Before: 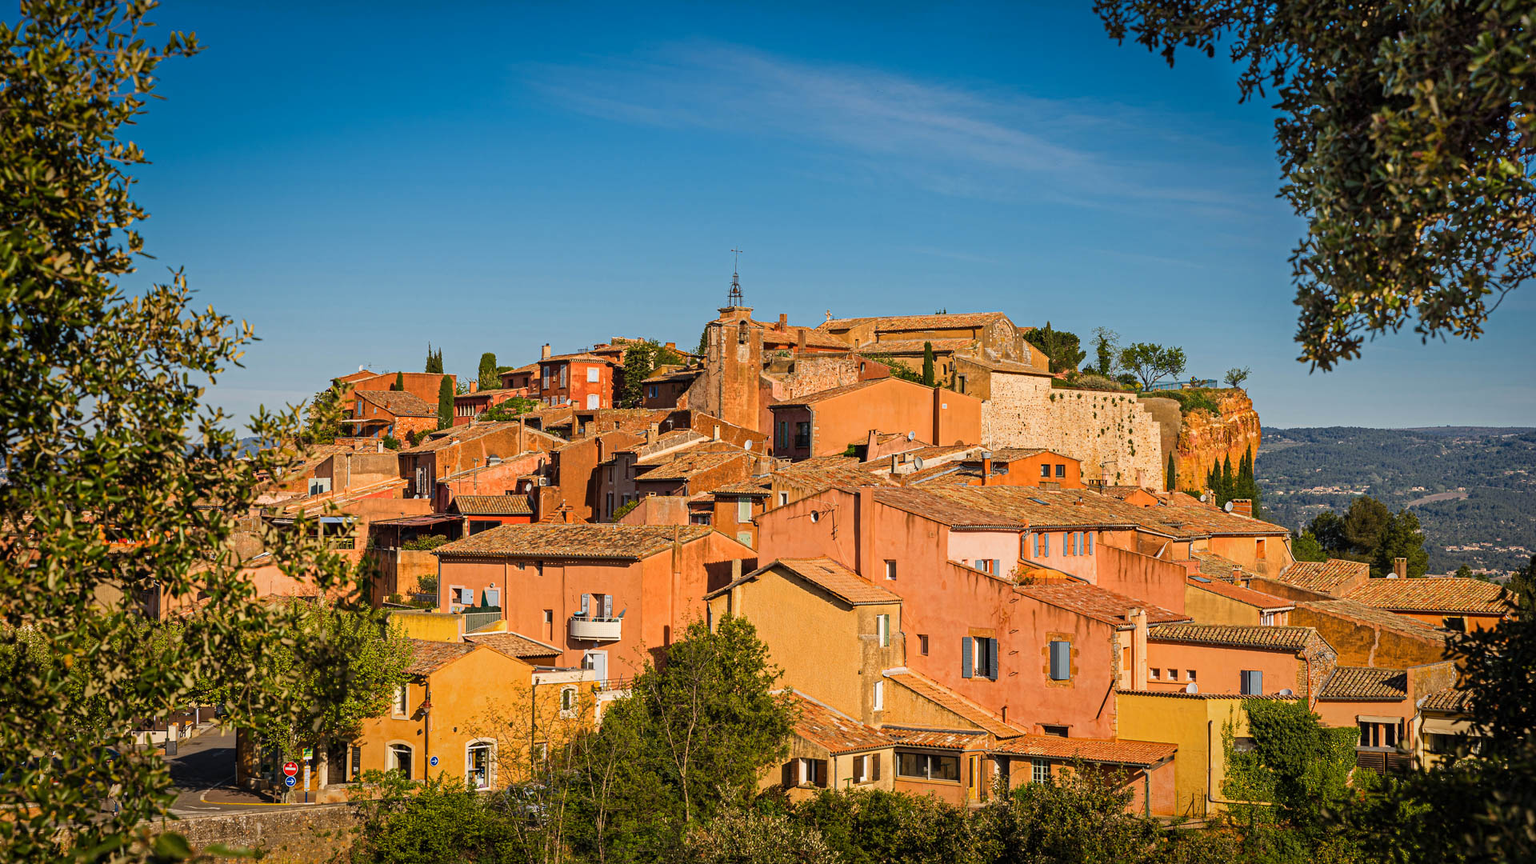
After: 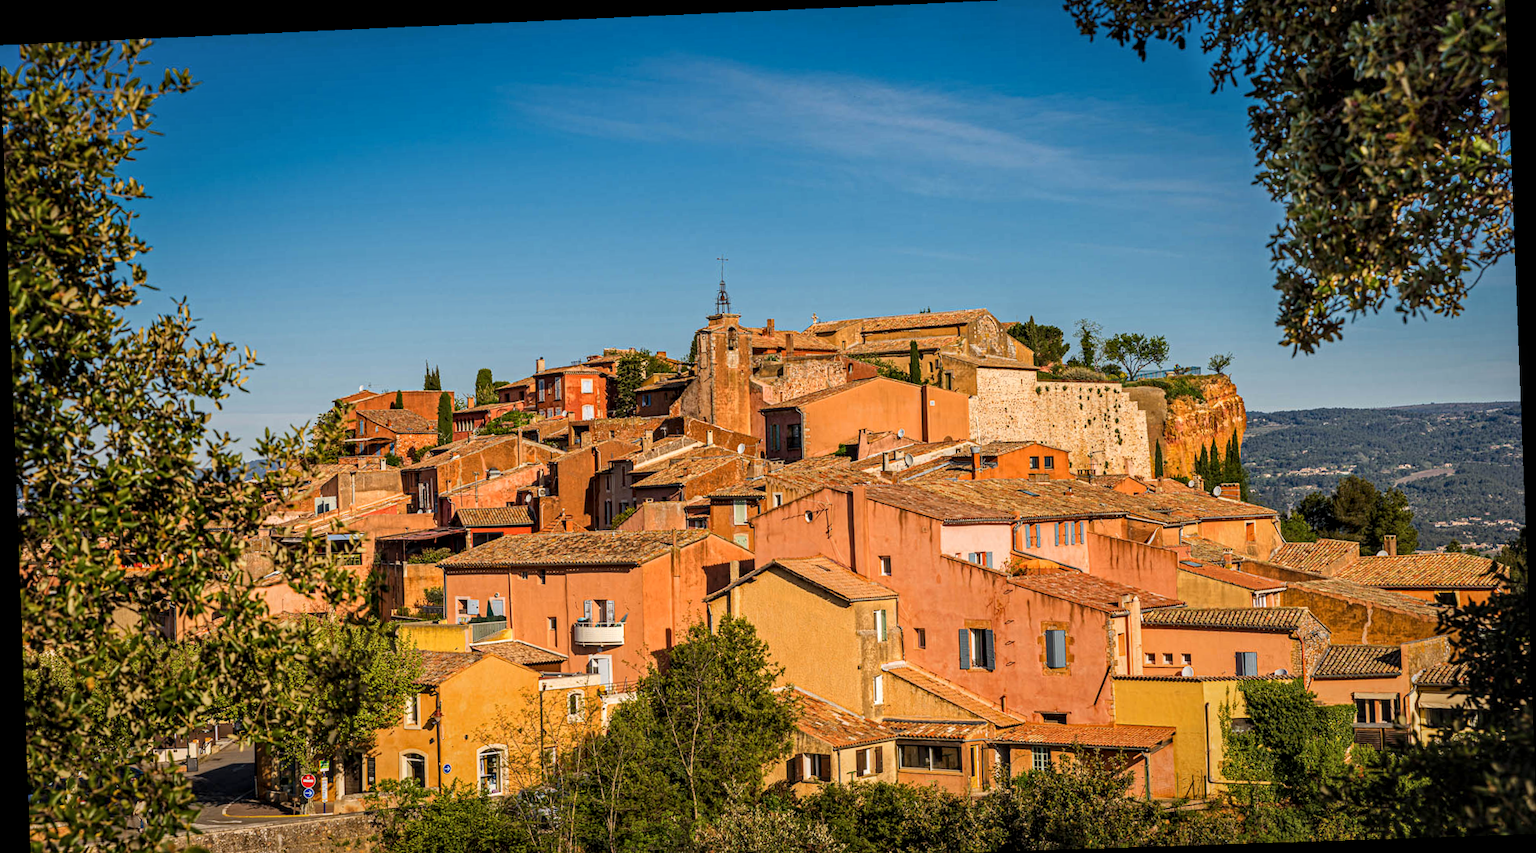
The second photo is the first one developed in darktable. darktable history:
rotate and perspective: rotation -2.22°, lens shift (horizontal) -0.022, automatic cropping off
local contrast: detail 130%
crop and rotate: top 2.479%, bottom 3.018%
